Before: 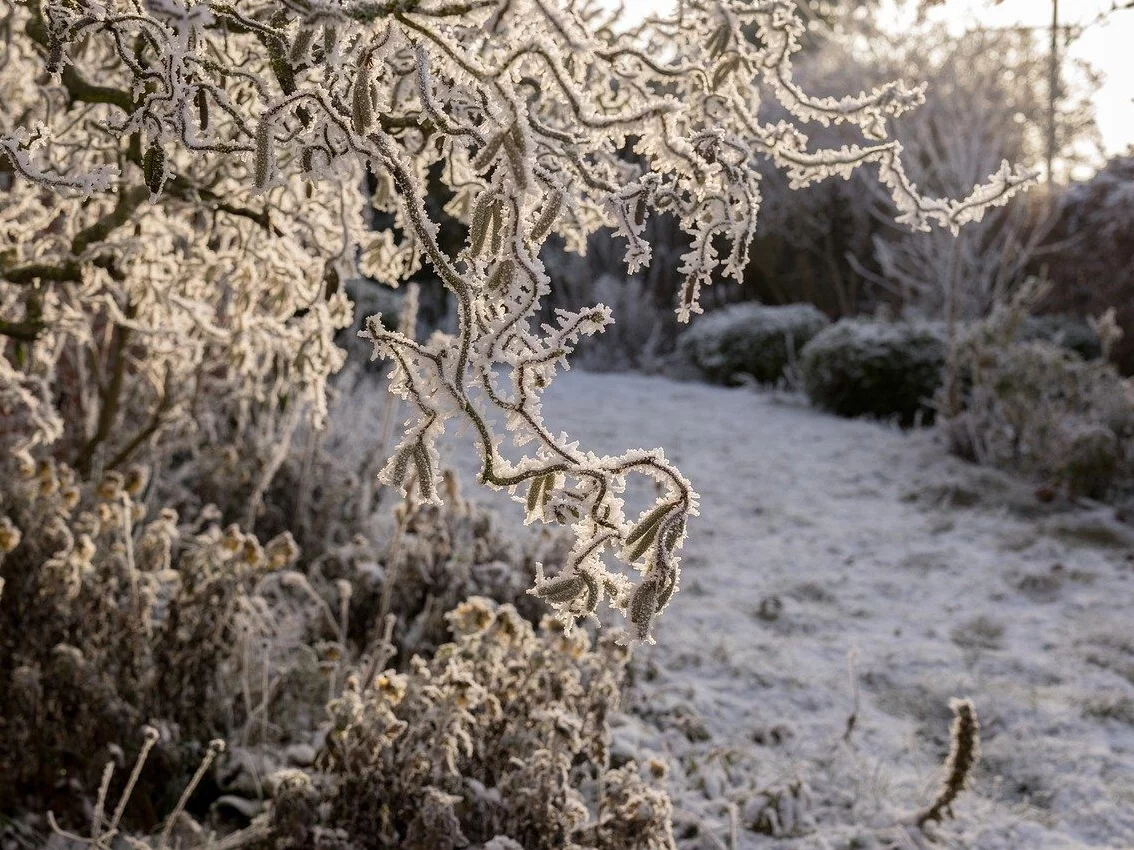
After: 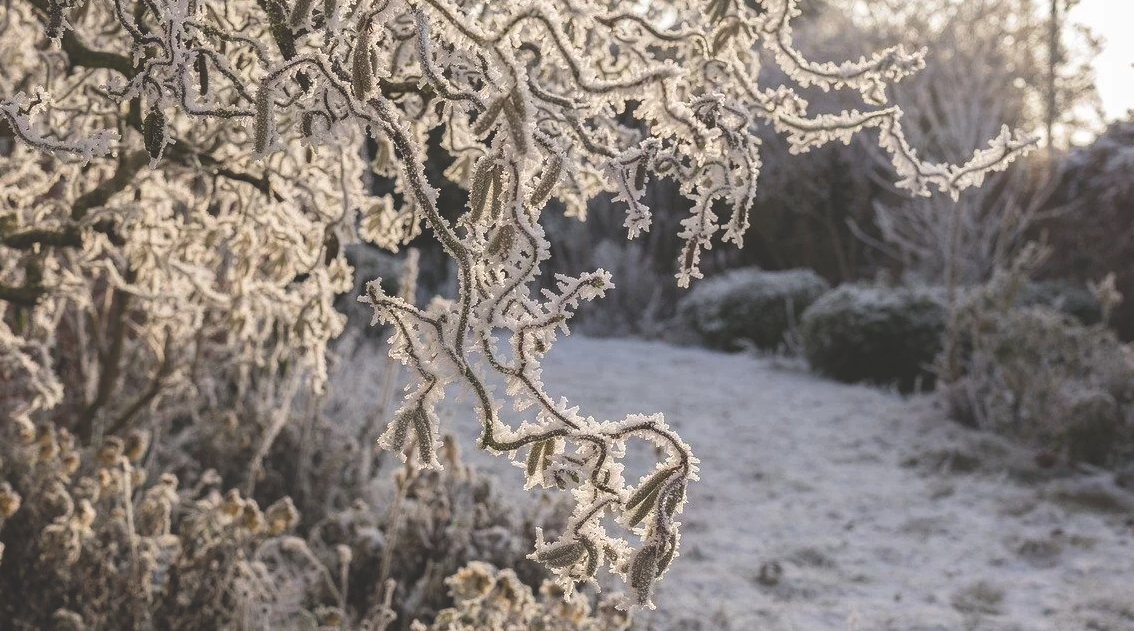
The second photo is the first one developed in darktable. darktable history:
exposure: black level correction -0.027, compensate highlight preservation false
crop: top 4.122%, bottom 21.57%
color correction: highlights b* 0.028
